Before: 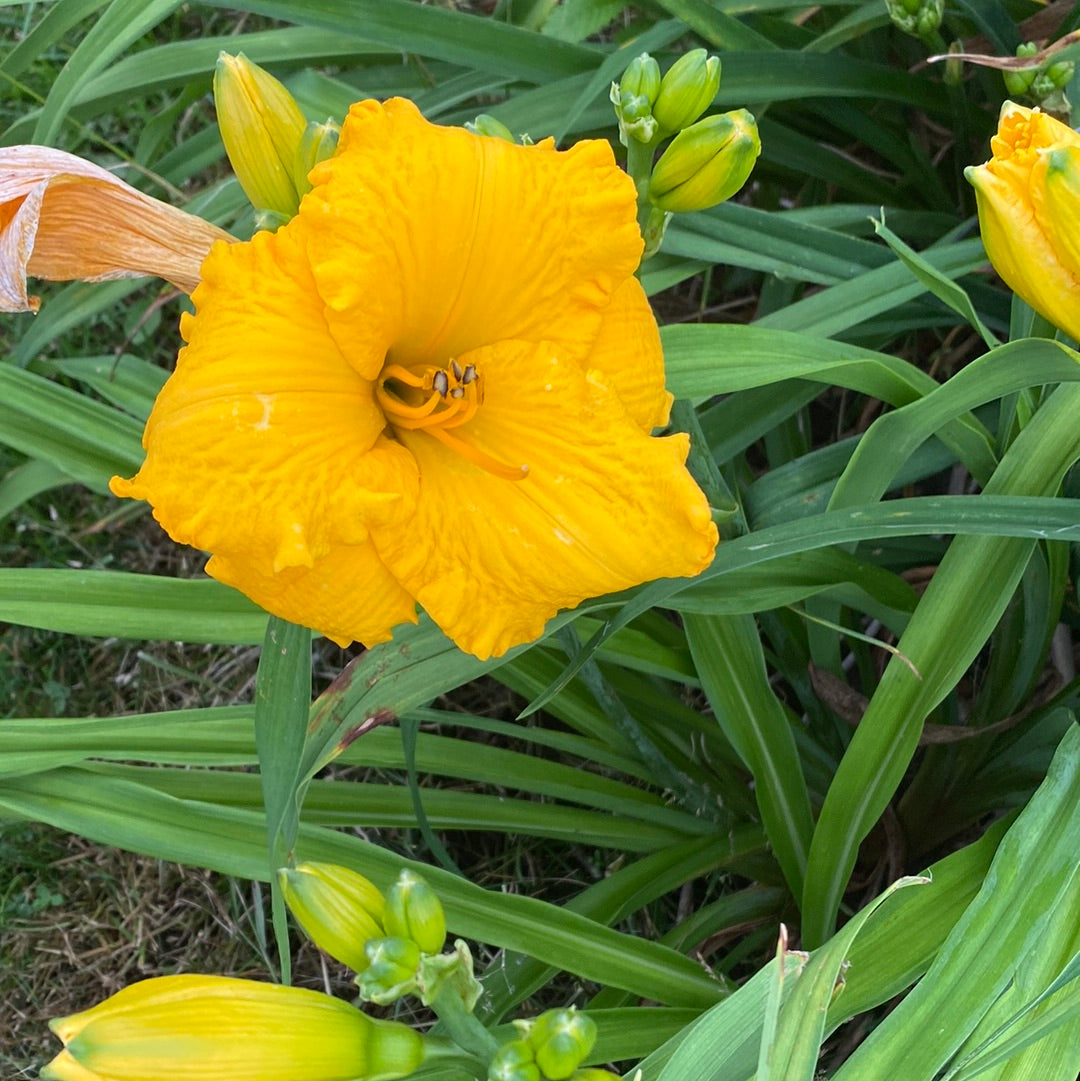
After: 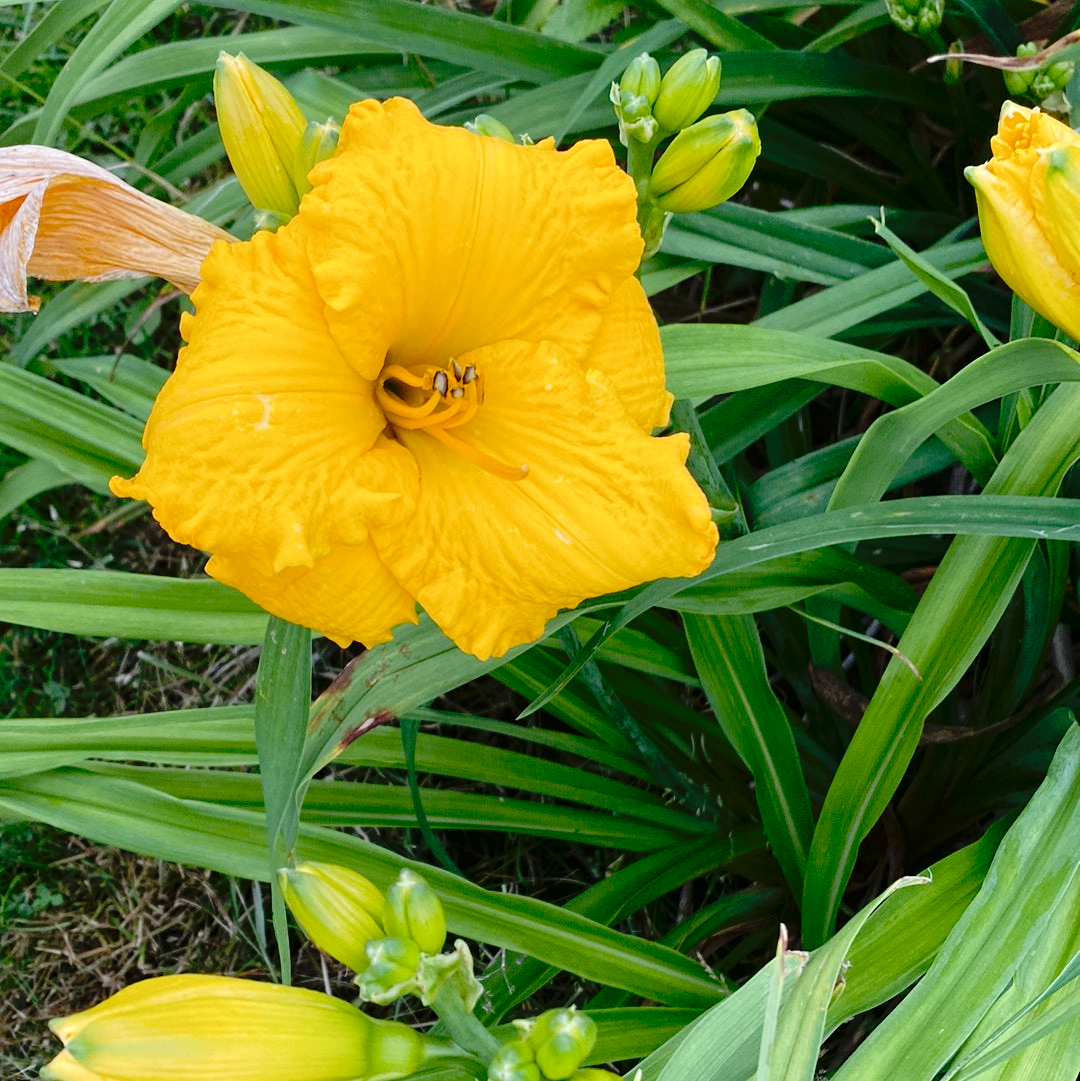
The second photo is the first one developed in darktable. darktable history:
contrast brightness saturation: brightness -0.09
tone curve: curves: ch0 [(0, 0) (0.058, 0.039) (0.168, 0.123) (0.282, 0.327) (0.45, 0.534) (0.676, 0.751) (0.89, 0.919) (1, 1)]; ch1 [(0, 0) (0.094, 0.081) (0.285, 0.299) (0.385, 0.403) (0.447, 0.455) (0.495, 0.496) (0.544, 0.552) (0.589, 0.612) (0.722, 0.728) (1, 1)]; ch2 [(0, 0) (0.257, 0.217) (0.43, 0.421) (0.498, 0.507) (0.531, 0.544) (0.56, 0.579) (0.625, 0.66) (1, 1)], preserve colors none
color zones: curves: ch0 [(0.068, 0.464) (0.25, 0.5) (0.48, 0.508) (0.75, 0.536) (0.886, 0.476) (0.967, 0.456)]; ch1 [(0.066, 0.456) (0.25, 0.5) (0.616, 0.508) (0.746, 0.56) (0.934, 0.444)]
